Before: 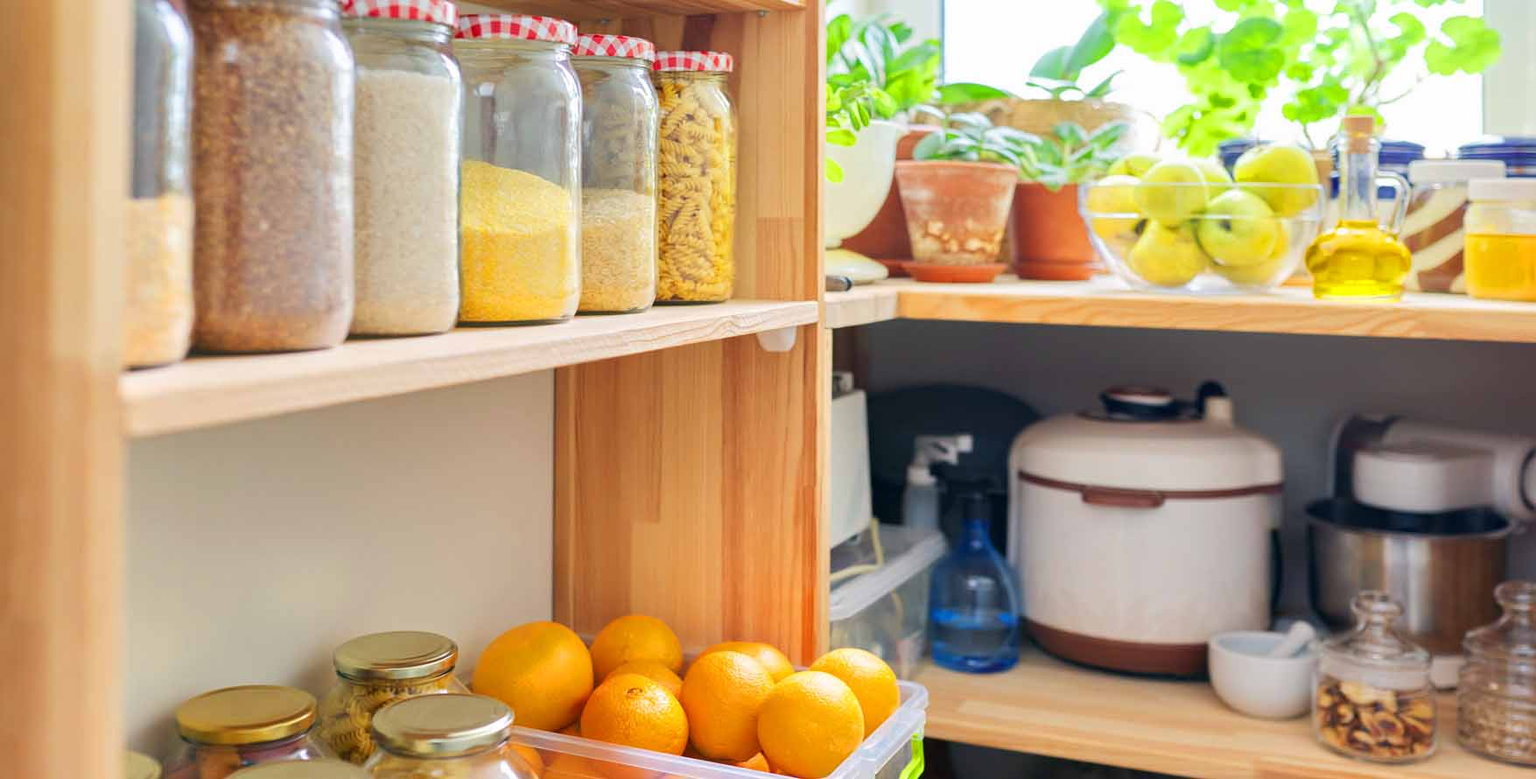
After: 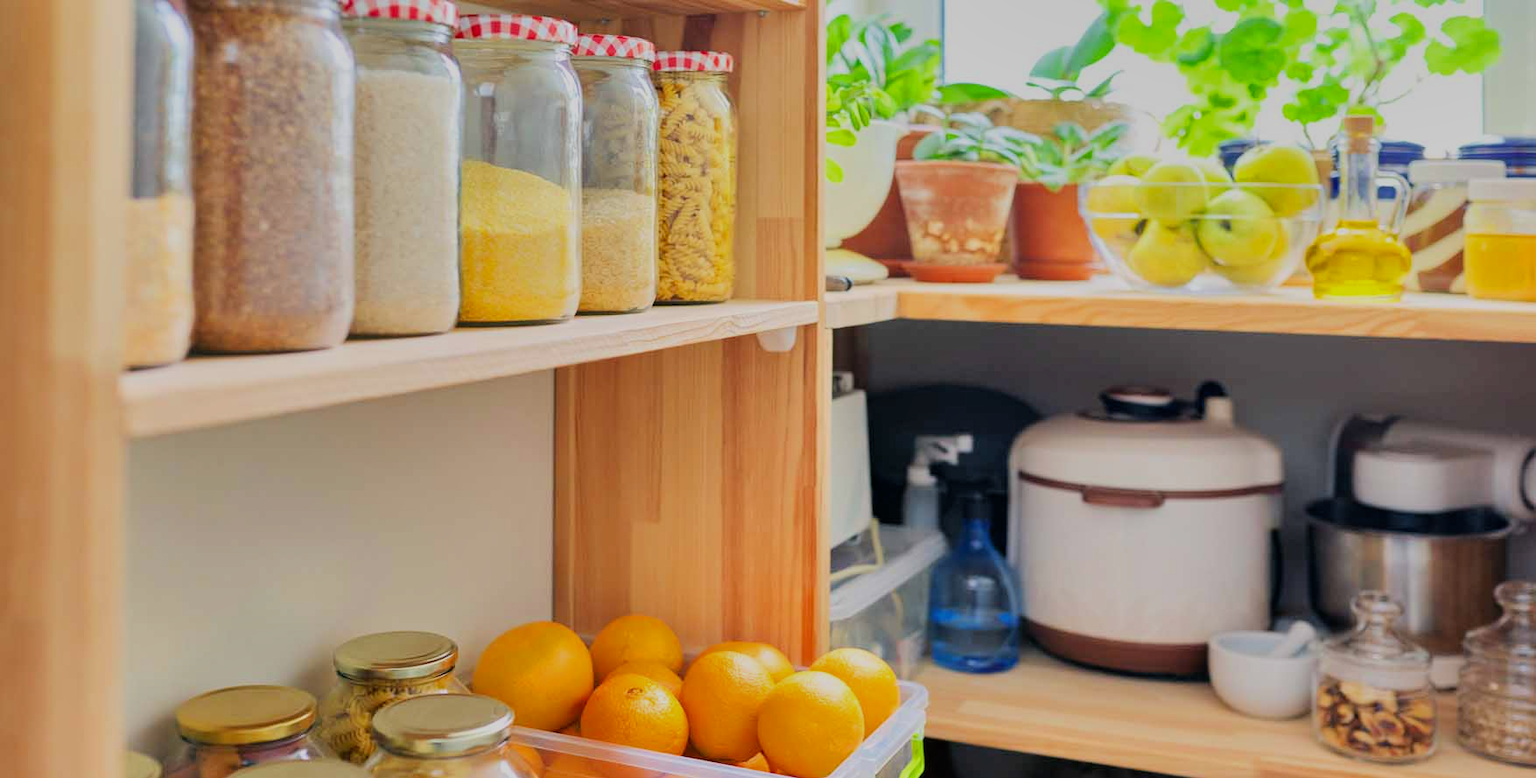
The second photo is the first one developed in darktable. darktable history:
shadows and highlights: shadows 52.42, soften with gaussian
tone equalizer: -8 EV -0.55 EV
filmic rgb: black relative exposure -8.42 EV, white relative exposure 4.68 EV, hardness 3.82, color science v6 (2022)
